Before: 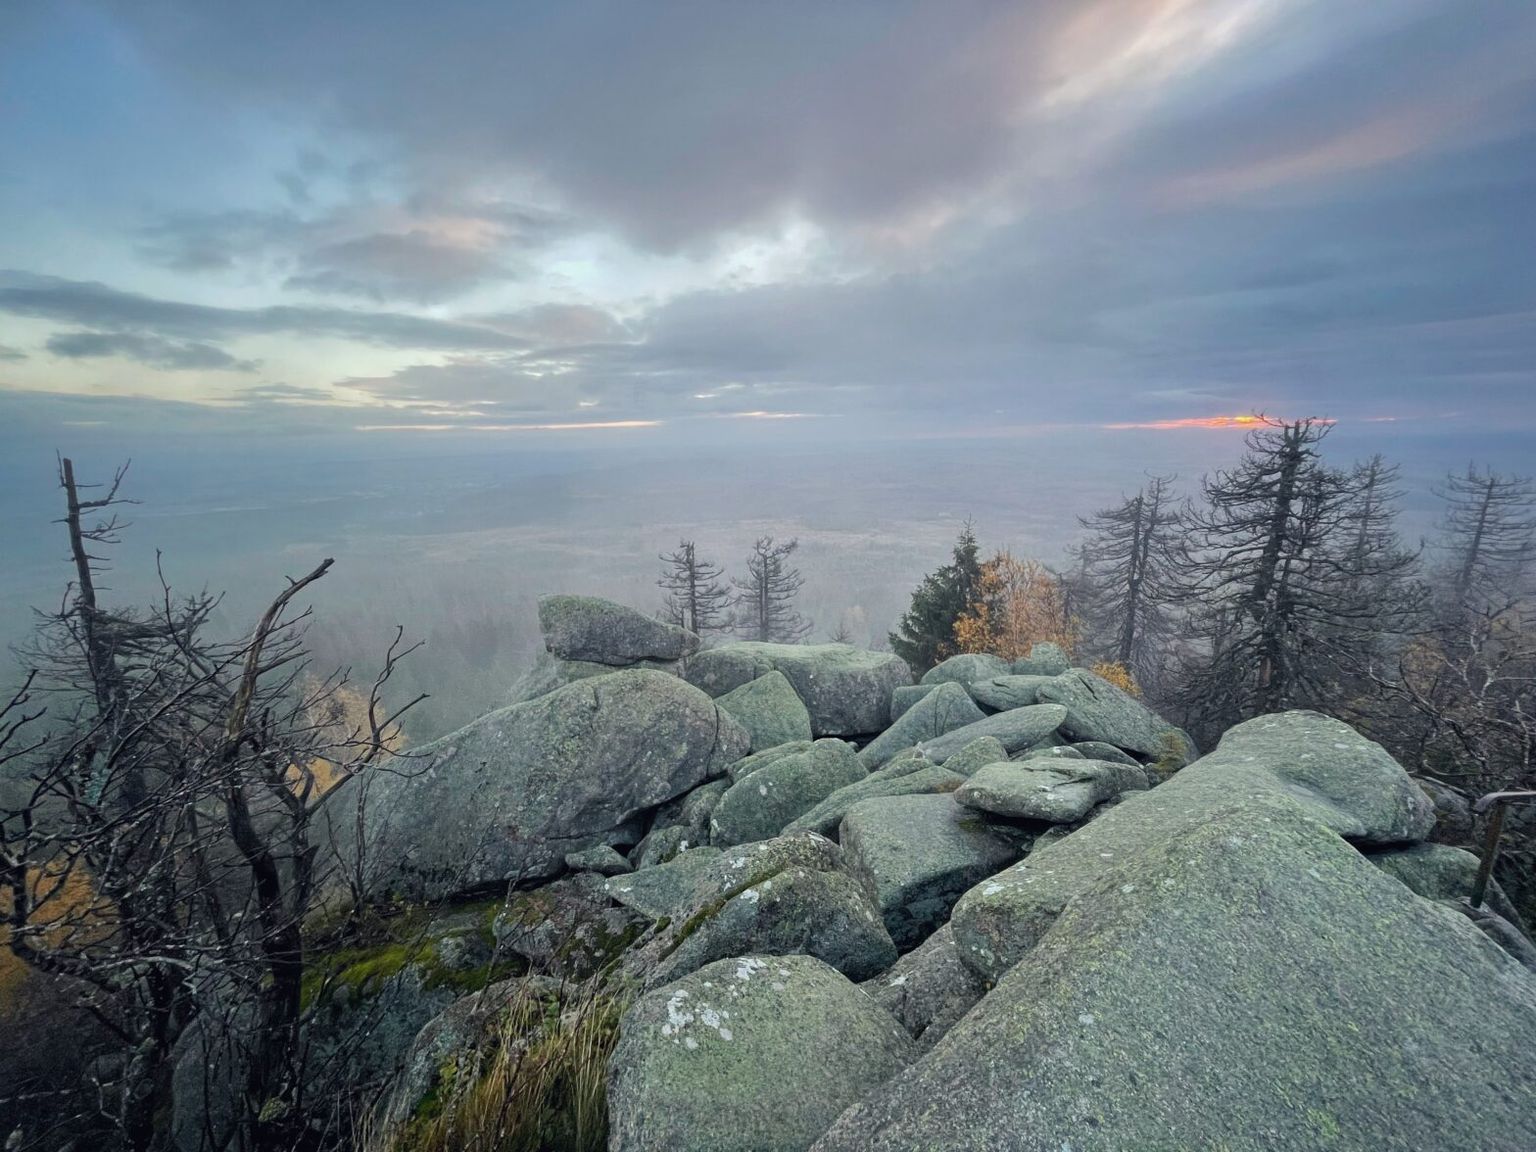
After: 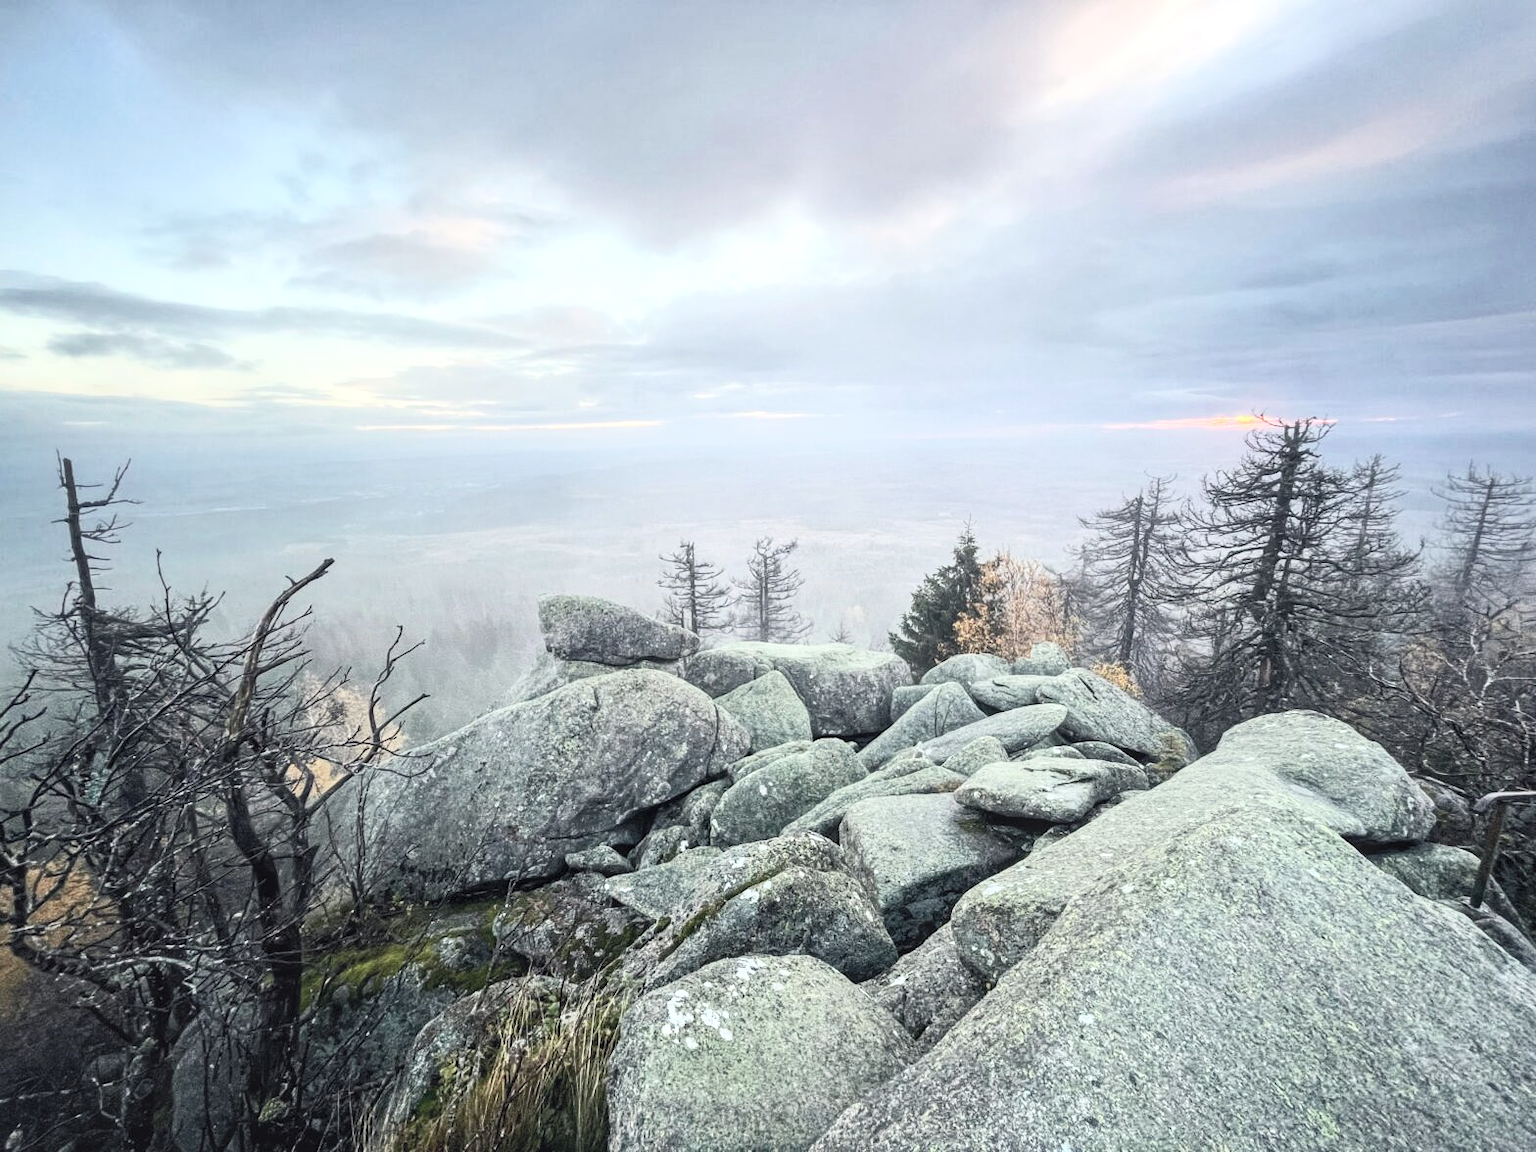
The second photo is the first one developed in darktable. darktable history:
contrast brightness saturation: contrast 0.446, brightness 0.549, saturation -0.204
local contrast: on, module defaults
